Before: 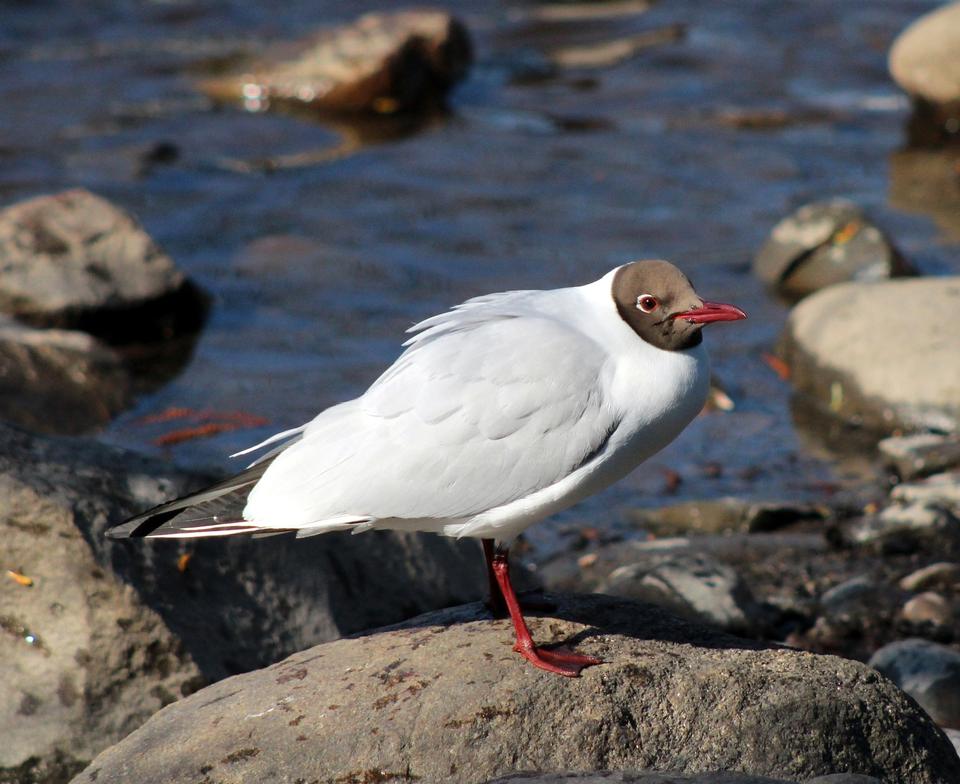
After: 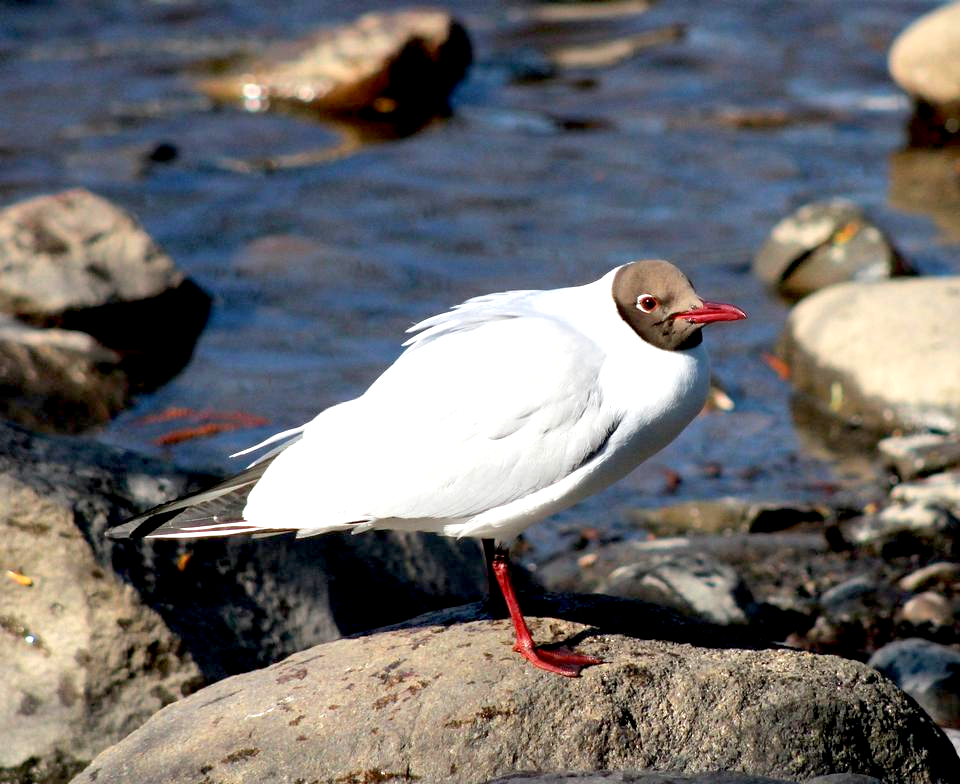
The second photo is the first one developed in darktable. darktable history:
exposure: black level correction 0.011, exposure 0.696 EV, compensate exposure bias true, compensate highlight preservation false
